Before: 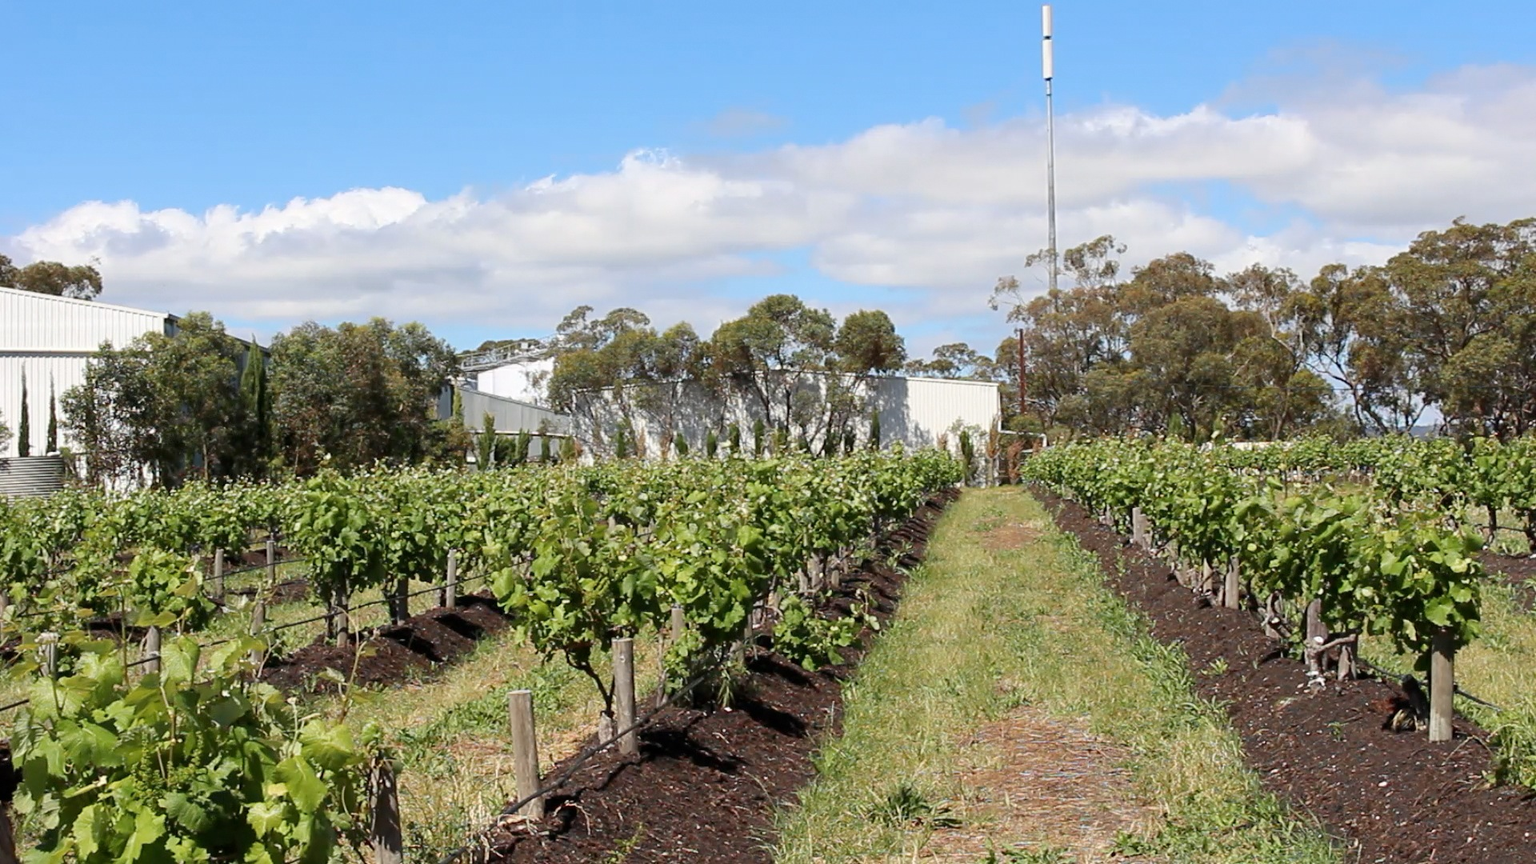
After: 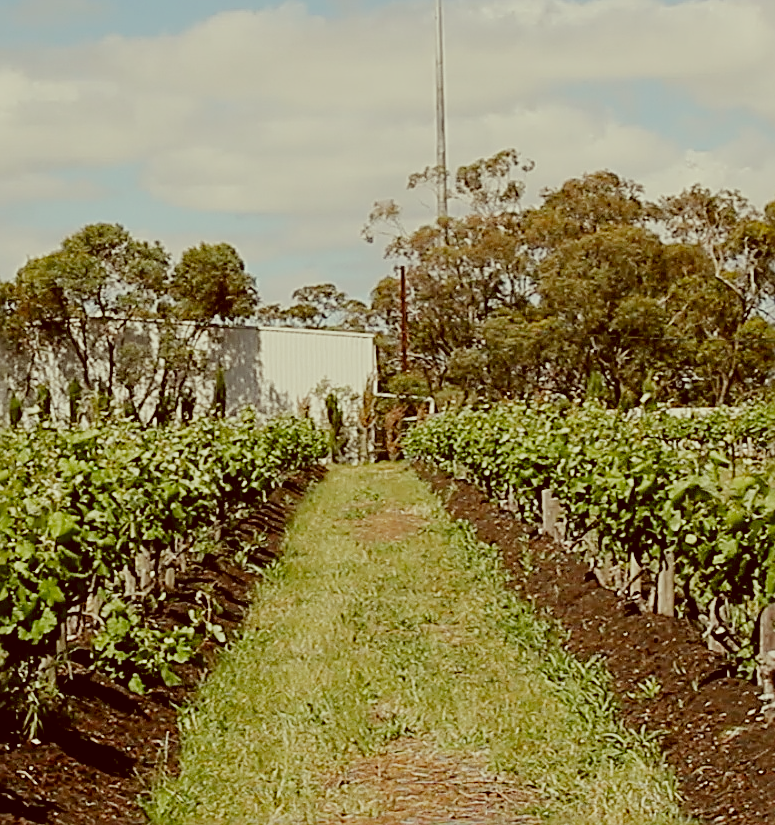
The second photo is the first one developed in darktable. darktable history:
filmic rgb: black relative exposure -7.08 EV, white relative exposure 5.37 EV, threshold 3.05 EV, hardness 3.02, add noise in highlights 0, preserve chrominance no, color science v3 (2019), use custom middle-gray values true, contrast in highlights soft, enable highlight reconstruction true
color correction: highlights a* -6.27, highlights b* 9.58, shadows a* 10.86, shadows b* 23.48
crop: left 45.546%, top 13.476%, right 14.056%, bottom 10.12%
sharpen: radius 2.612, amount 0.701
